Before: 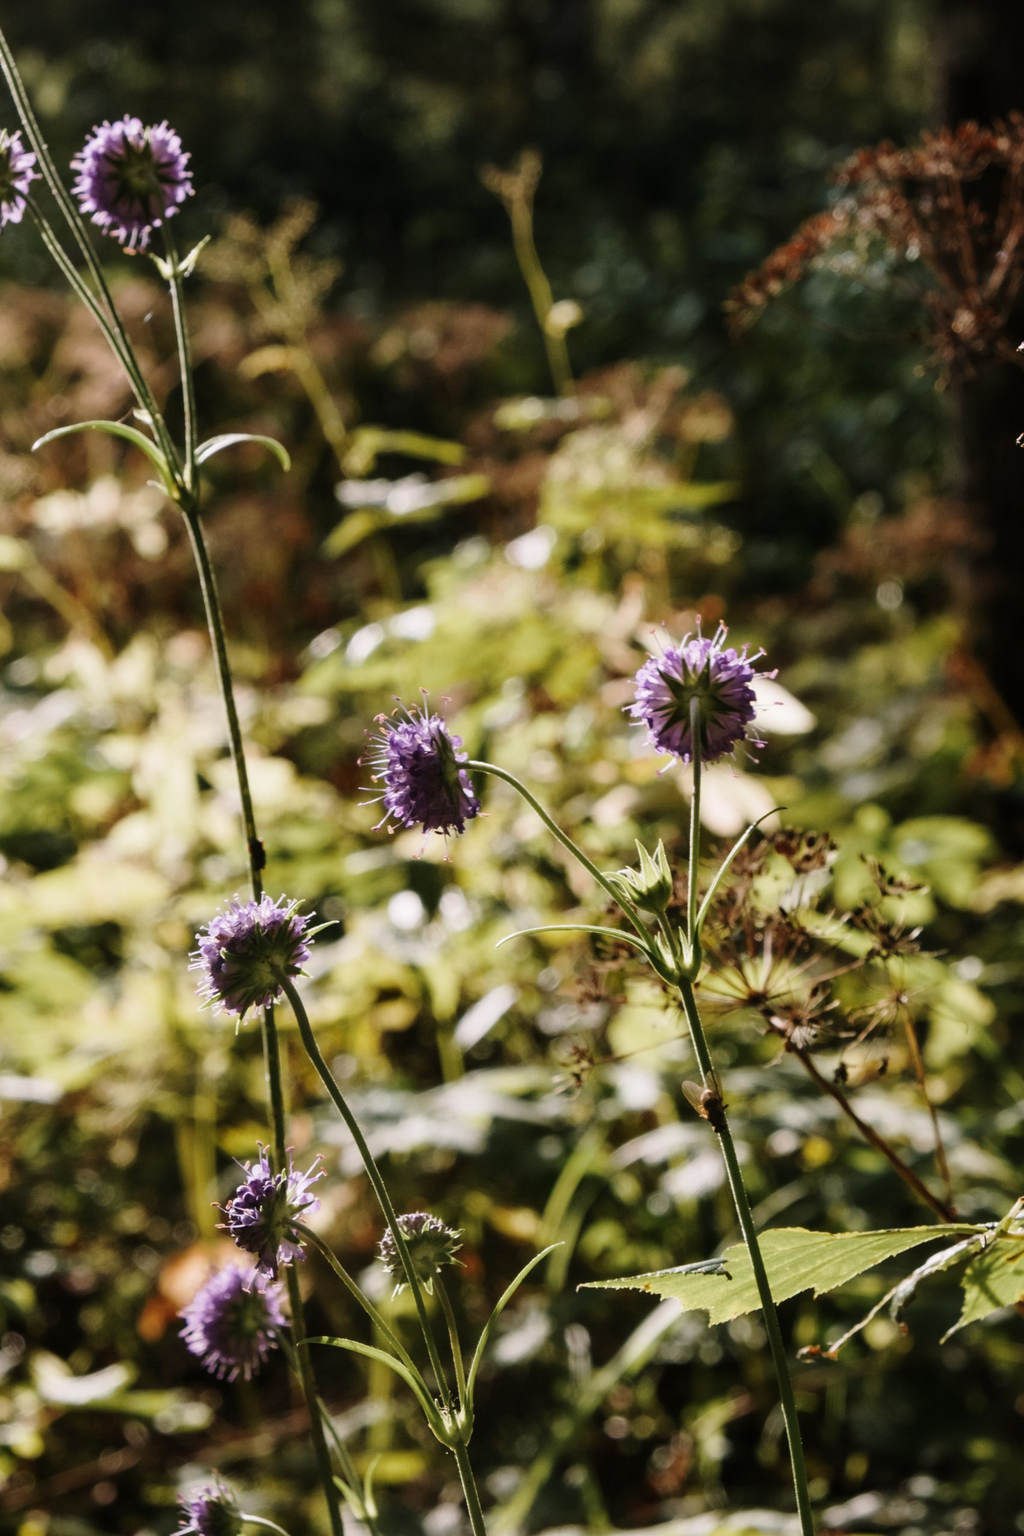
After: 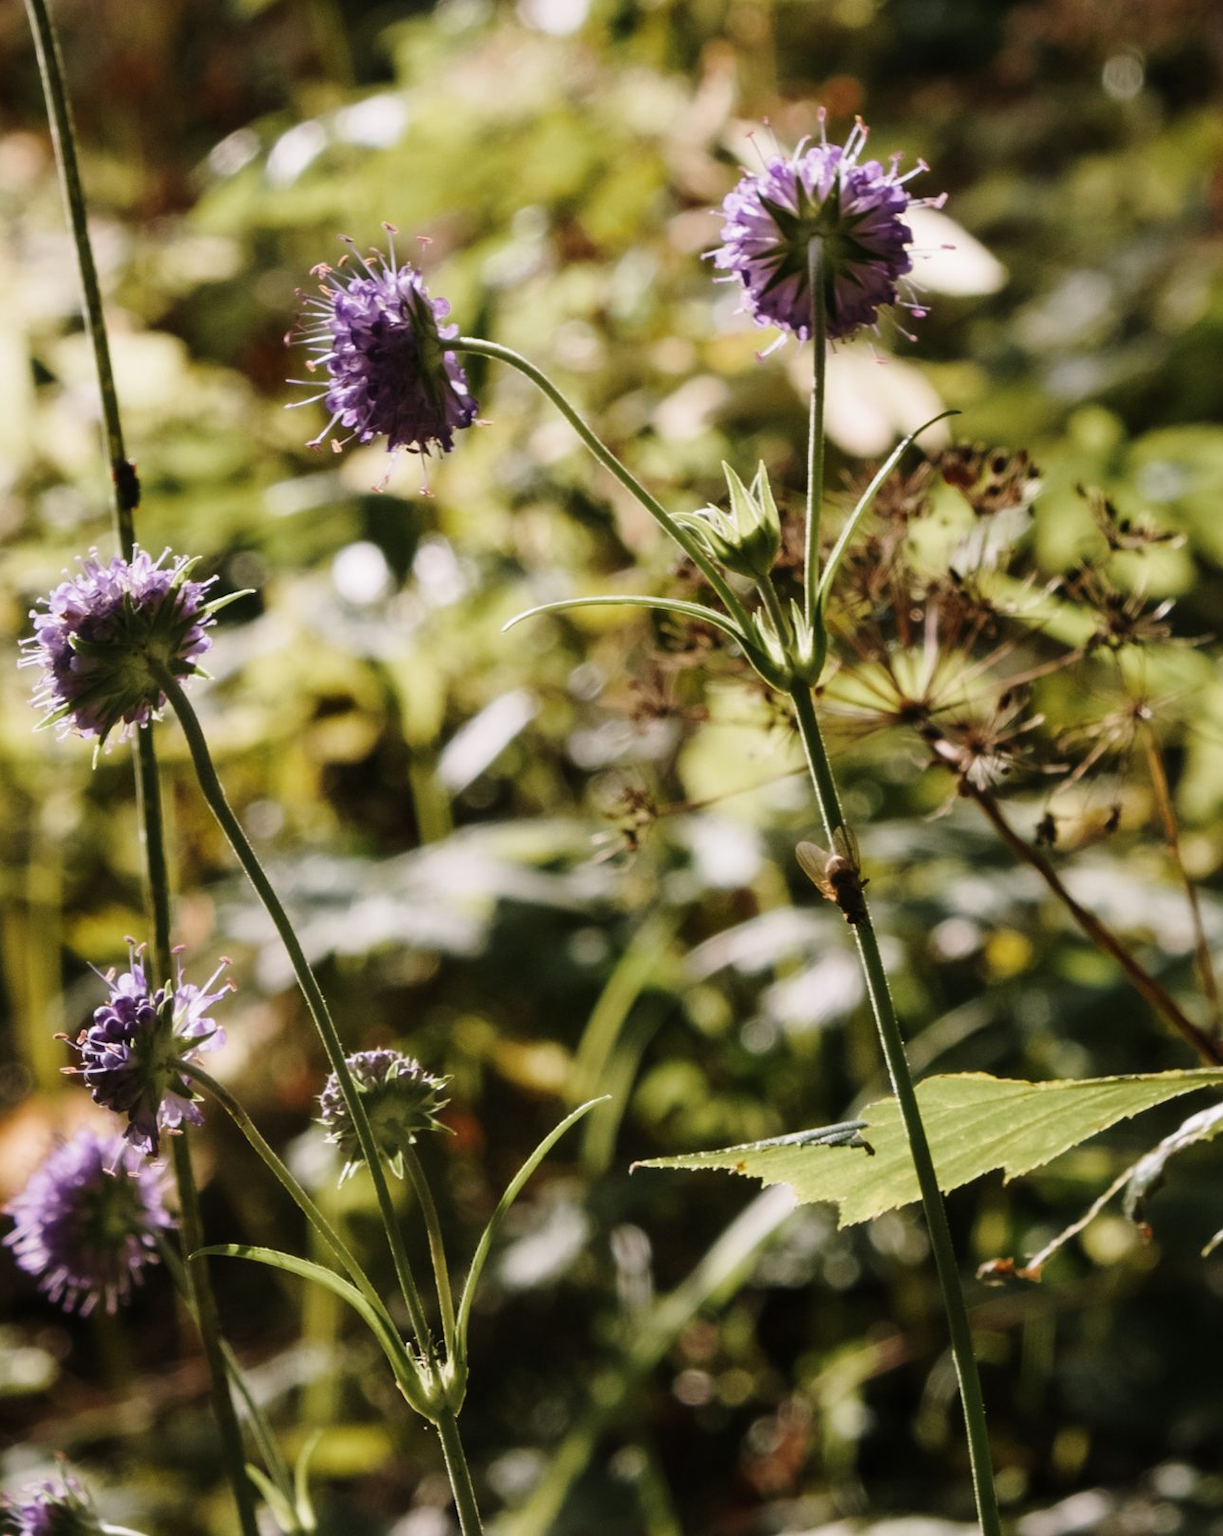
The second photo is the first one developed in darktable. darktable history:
crop and rotate: left 17.317%, top 35.624%, right 6.843%, bottom 0.895%
